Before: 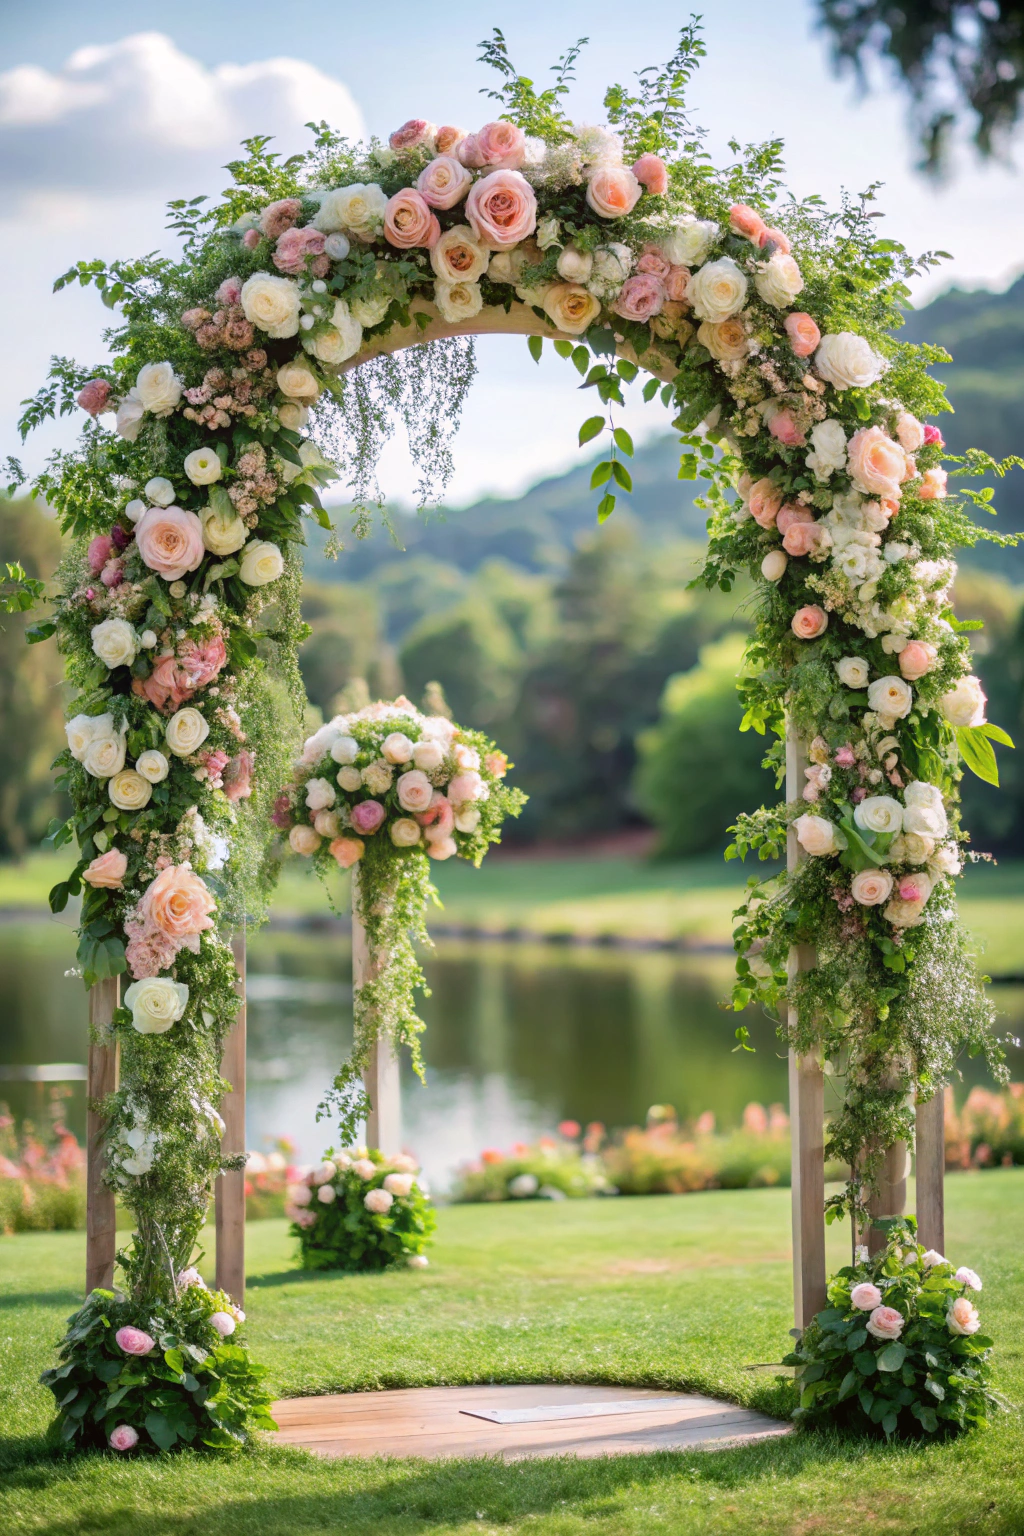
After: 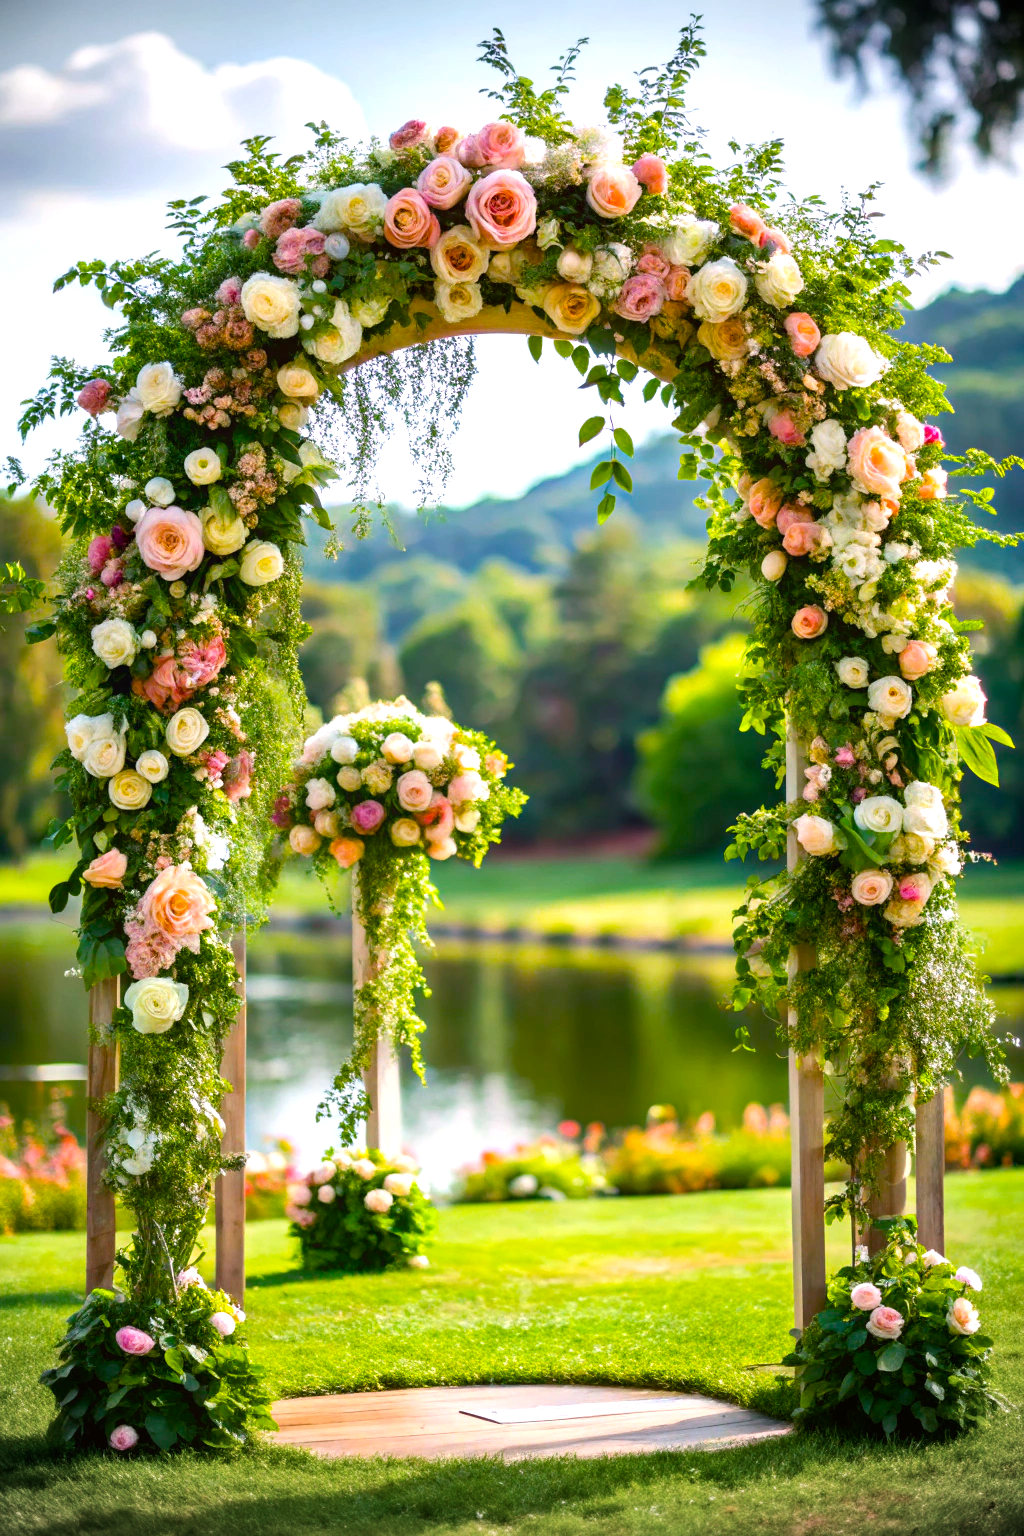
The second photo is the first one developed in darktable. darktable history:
color balance rgb: linear chroma grading › global chroma 7.564%, perceptual saturation grading › global saturation 36.517%, perceptual saturation grading › shadows 36.222%, perceptual brilliance grading › global brilliance 15.247%, perceptual brilliance grading › shadows -35.095%, global vibrance 20%
vignetting: fall-off start 97.17%, saturation -0.639, center (0, 0.008), width/height ratio 1.179
